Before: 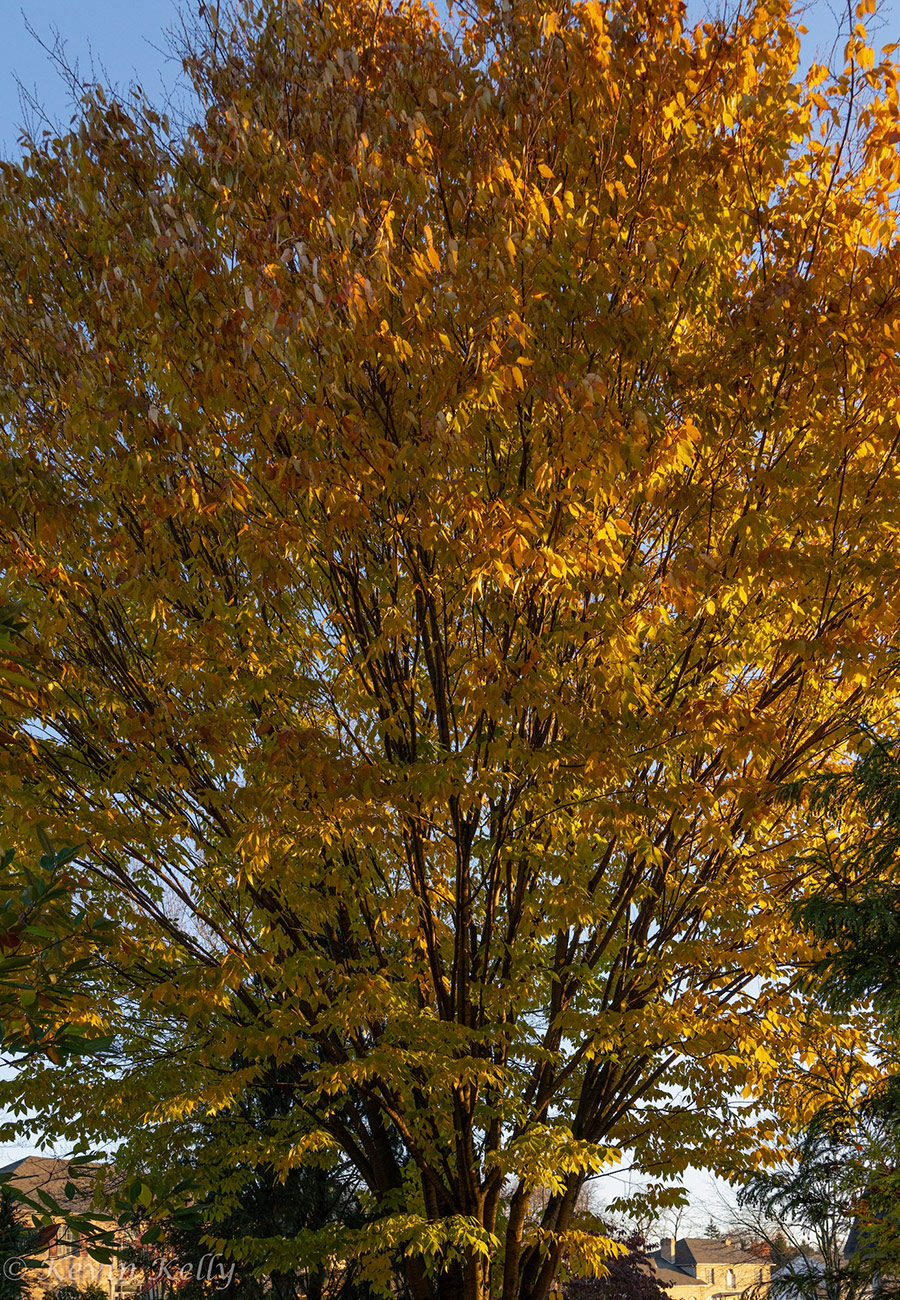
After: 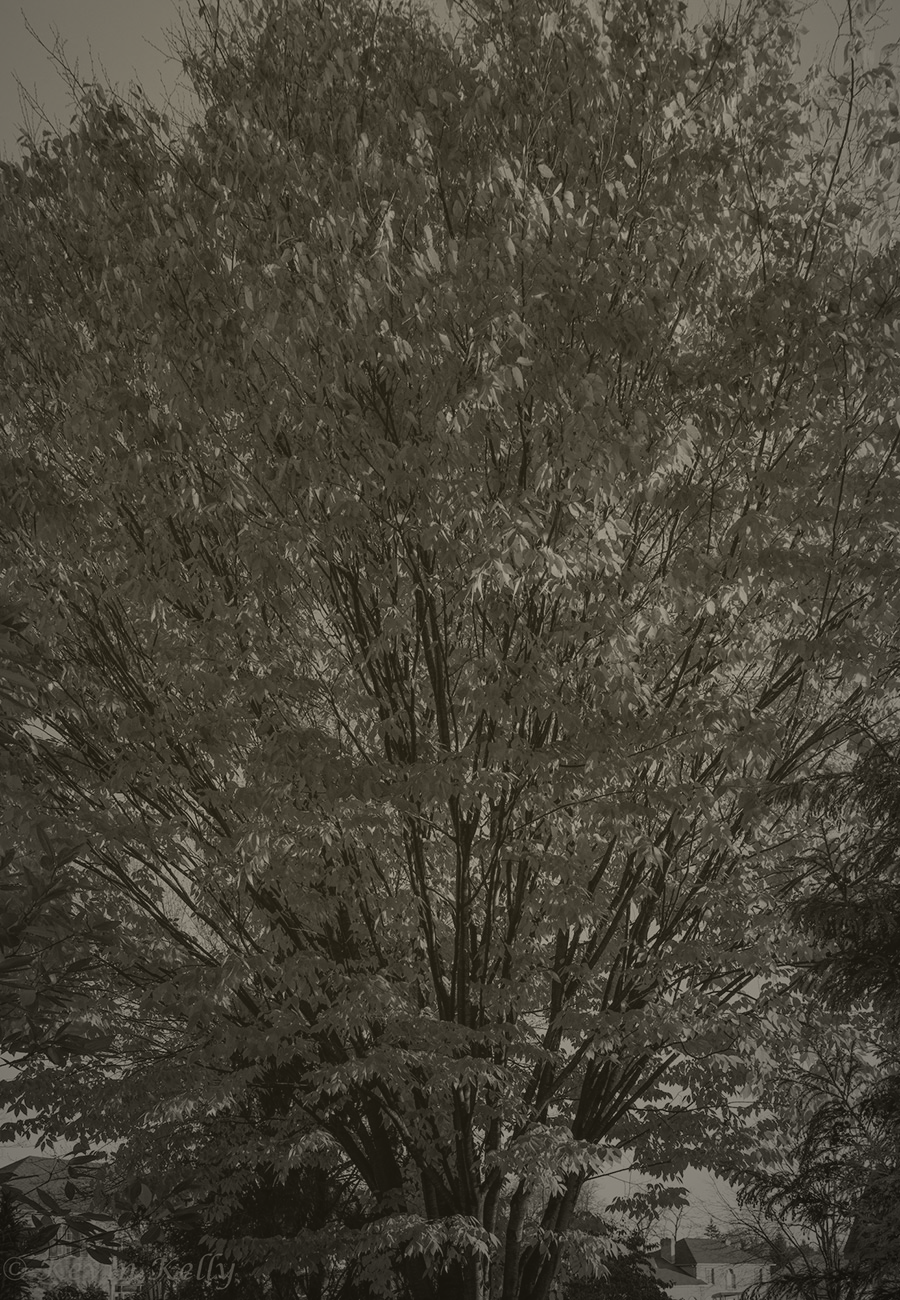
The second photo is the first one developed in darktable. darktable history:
vignetting: fall-off start 72.14%, fall-off radius 108.07%, brightness -0.713, saturation -0.488, center (-0.054, -0.359), width/height ratio 0.729
colorize: hue 41.44°, saturation 22%, source mix 60%, lightness 10.61%
